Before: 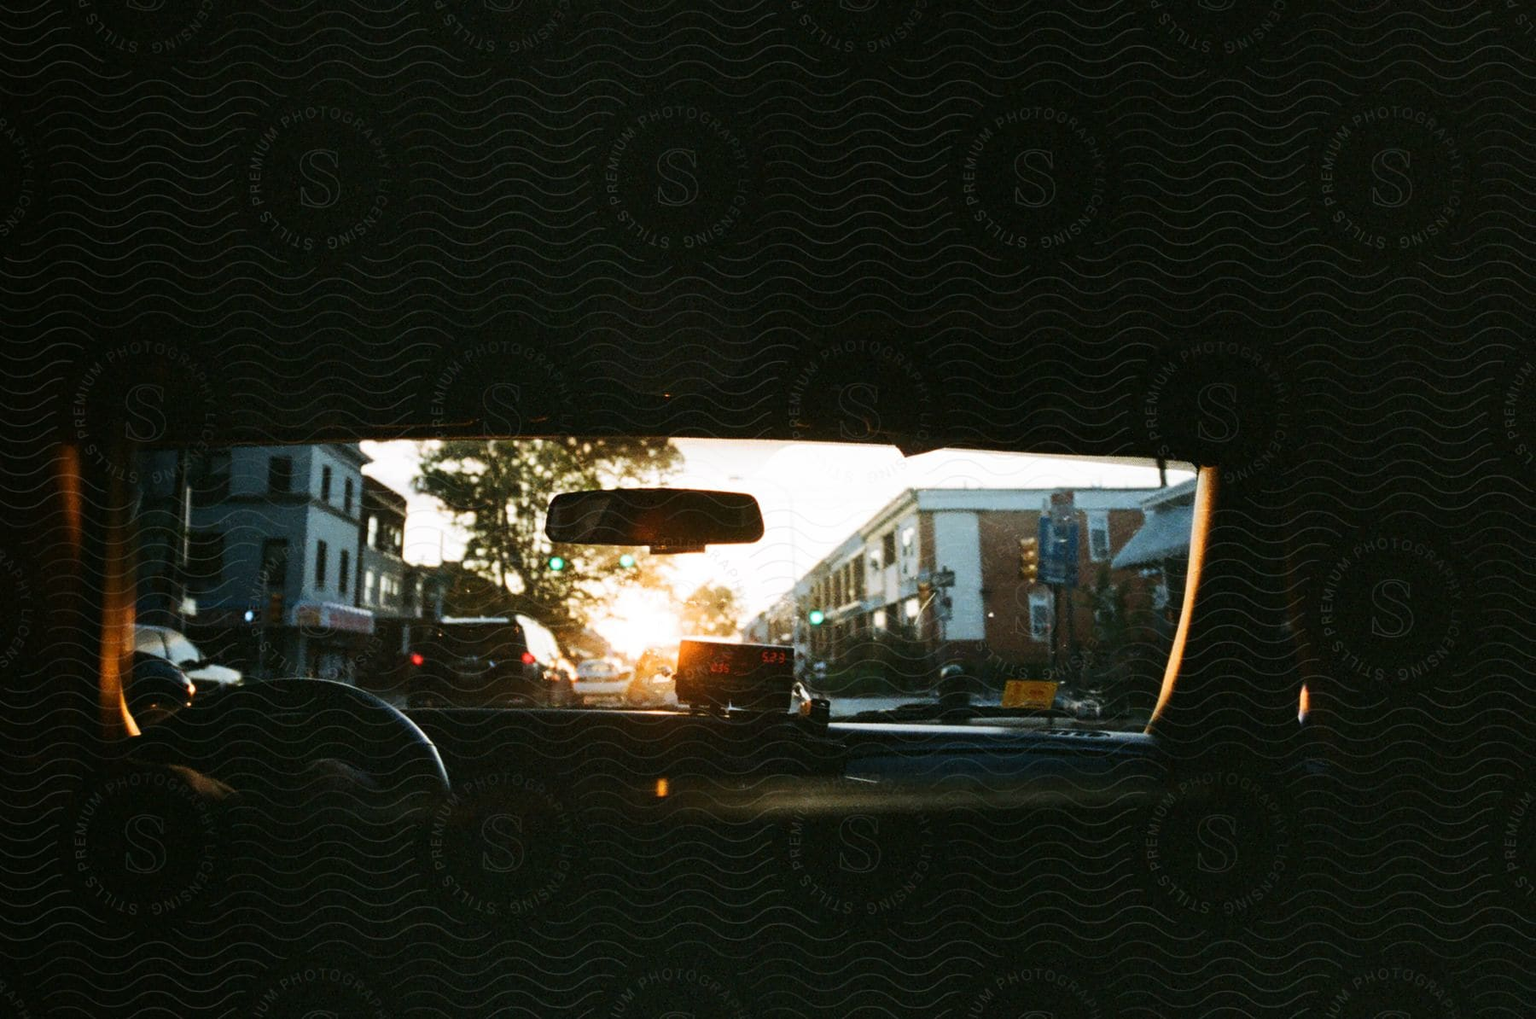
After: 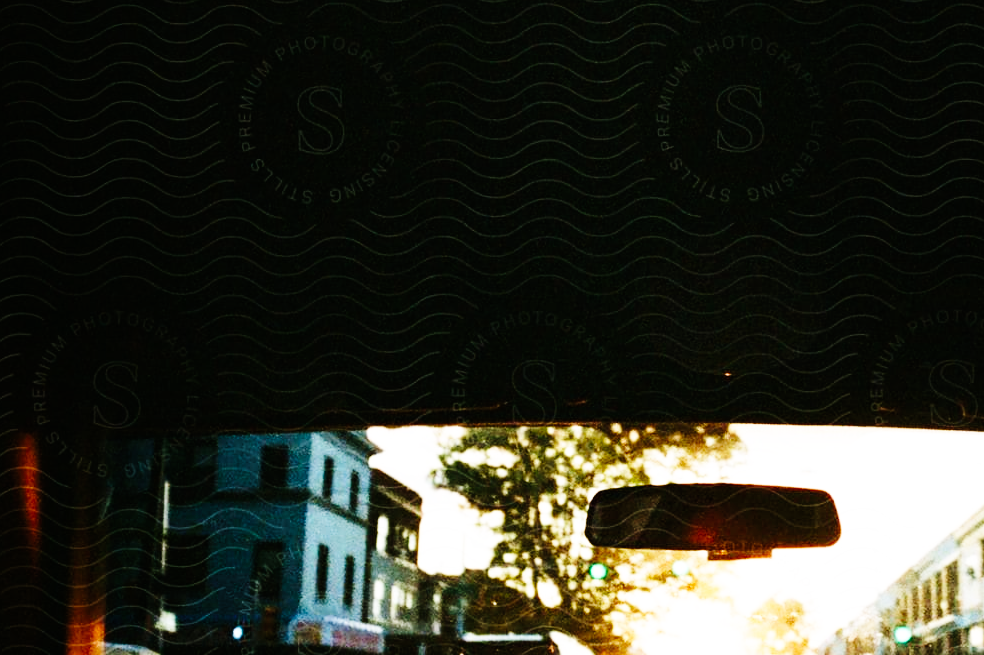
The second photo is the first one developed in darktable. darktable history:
crop and rotate: left 3.047%, top 7.509%, right 42.236%, bottom 37.598%
base curve: curves: ch0 [(0, 0) (0, 0) (0.002, 0.001) (0.008, 0.003) (0.019, 0.011) (0.037, 0.037) (0.064, 0.11) (0.102, 0.232) (0.152, 0.379) (0.216, 0.524) (0.296, 0.665) (0.394, 0.789) (0.512, 0.881) (0.651, 0.945) (0.813, 0.986) (1, 1)], preserve colors none
velvia: on, module defaults
